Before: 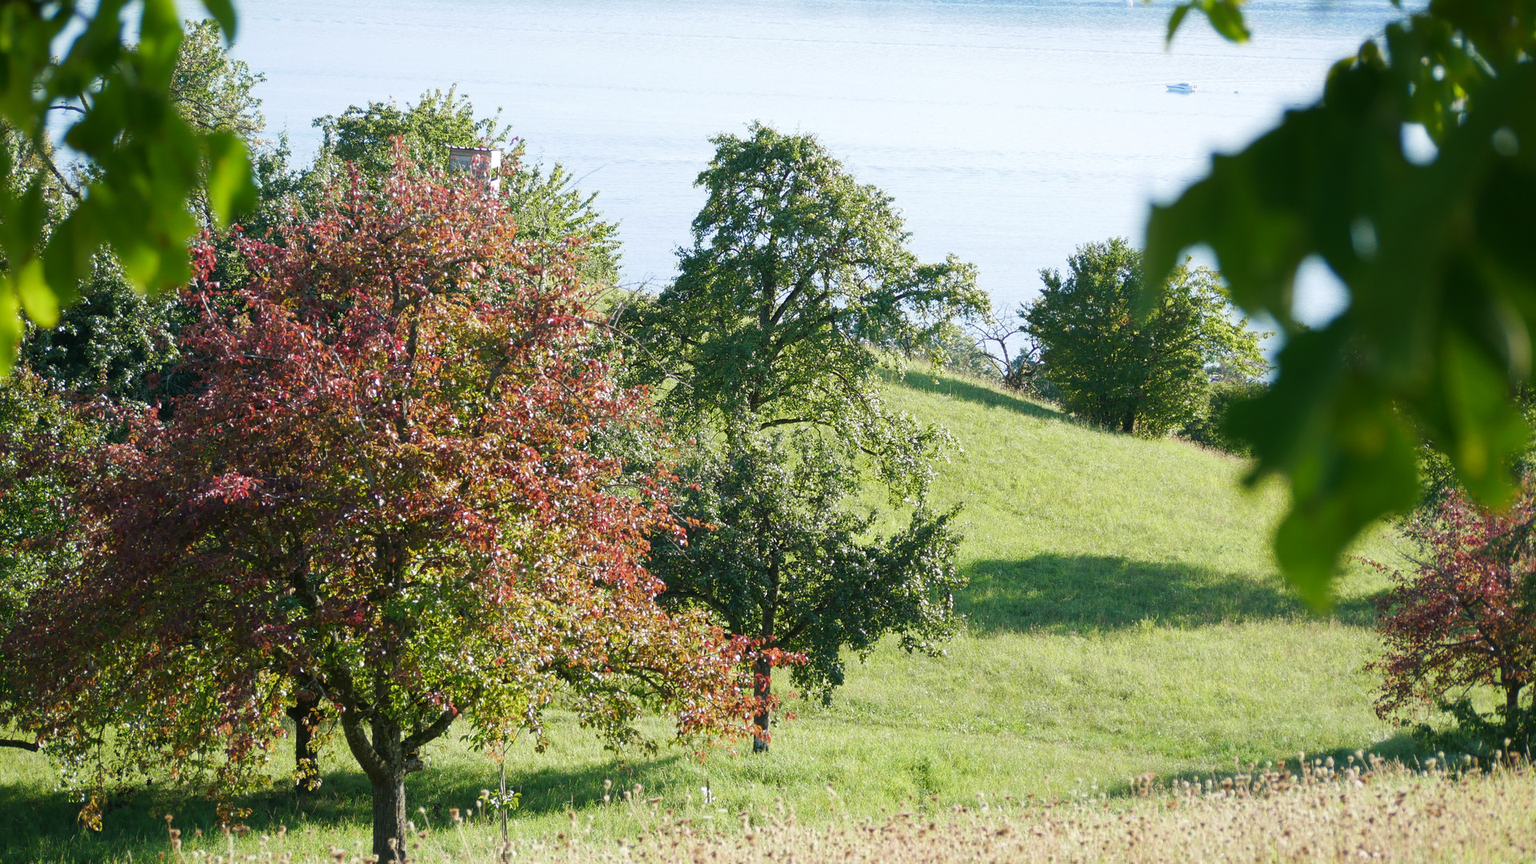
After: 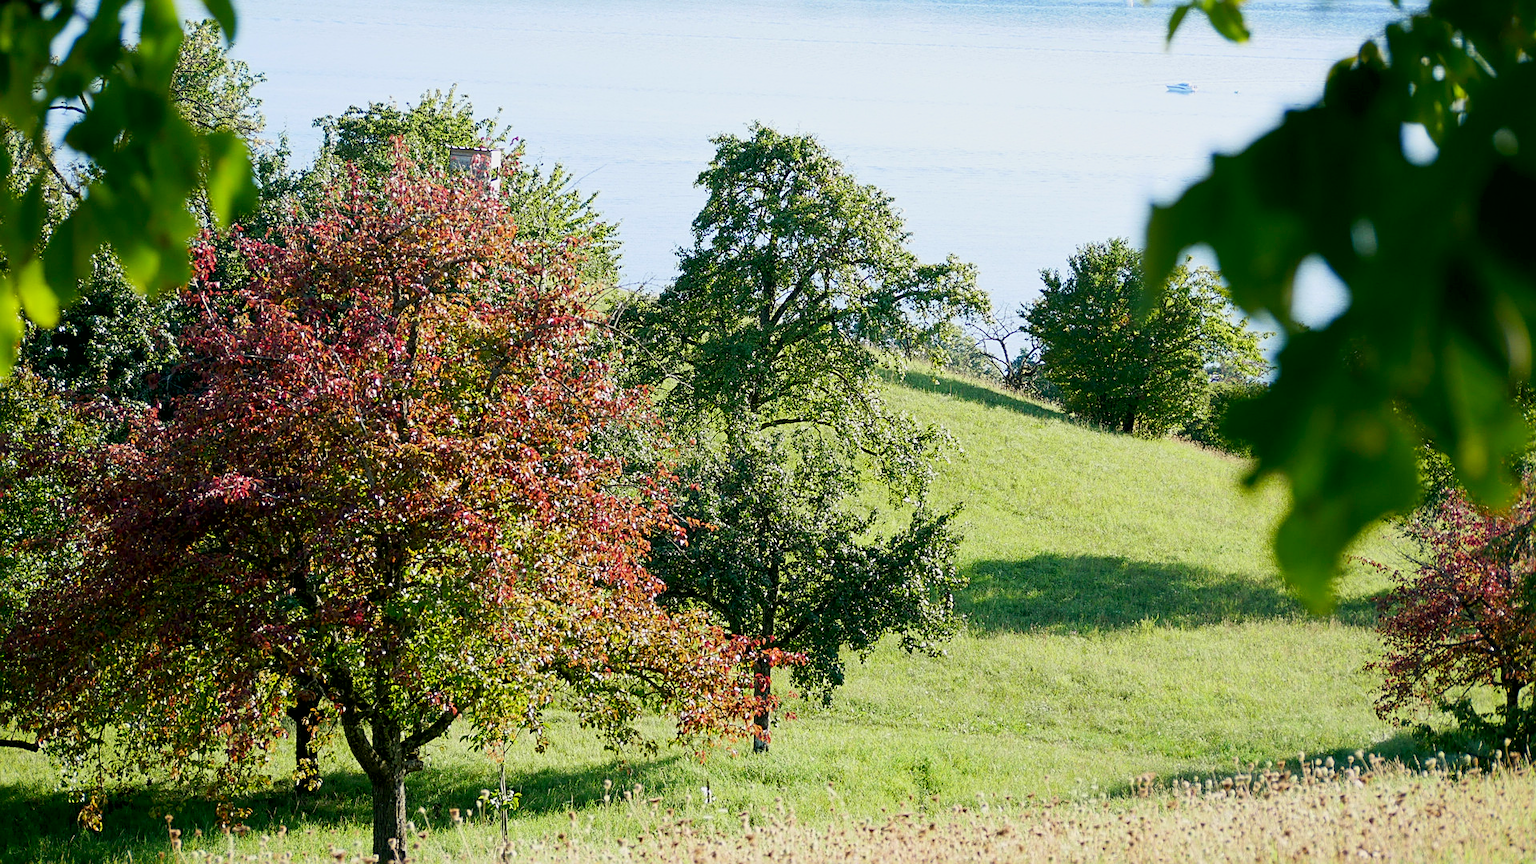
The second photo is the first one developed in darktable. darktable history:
contrast brightness saturation: contrast 0.2, brightness 0.16, saturation 0.22
exposure: black level correction 0.011, exposure -0.478 EV, compensate highlight preservation false
tone equalizer: on, module defaults
sharpen: on, module defaults
